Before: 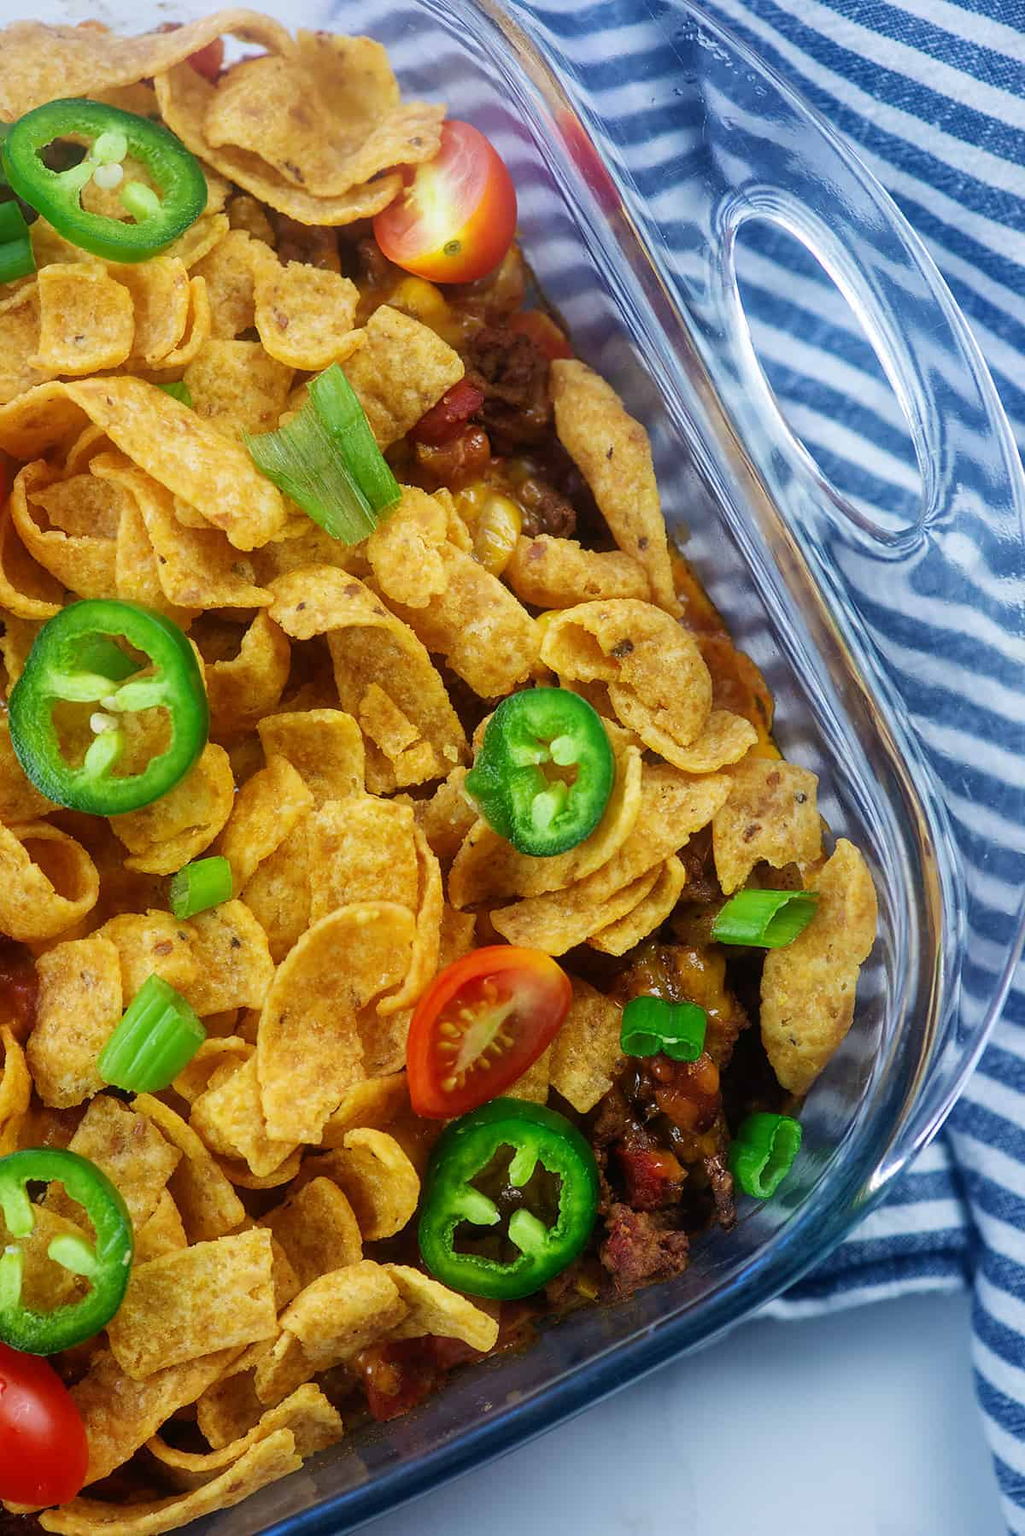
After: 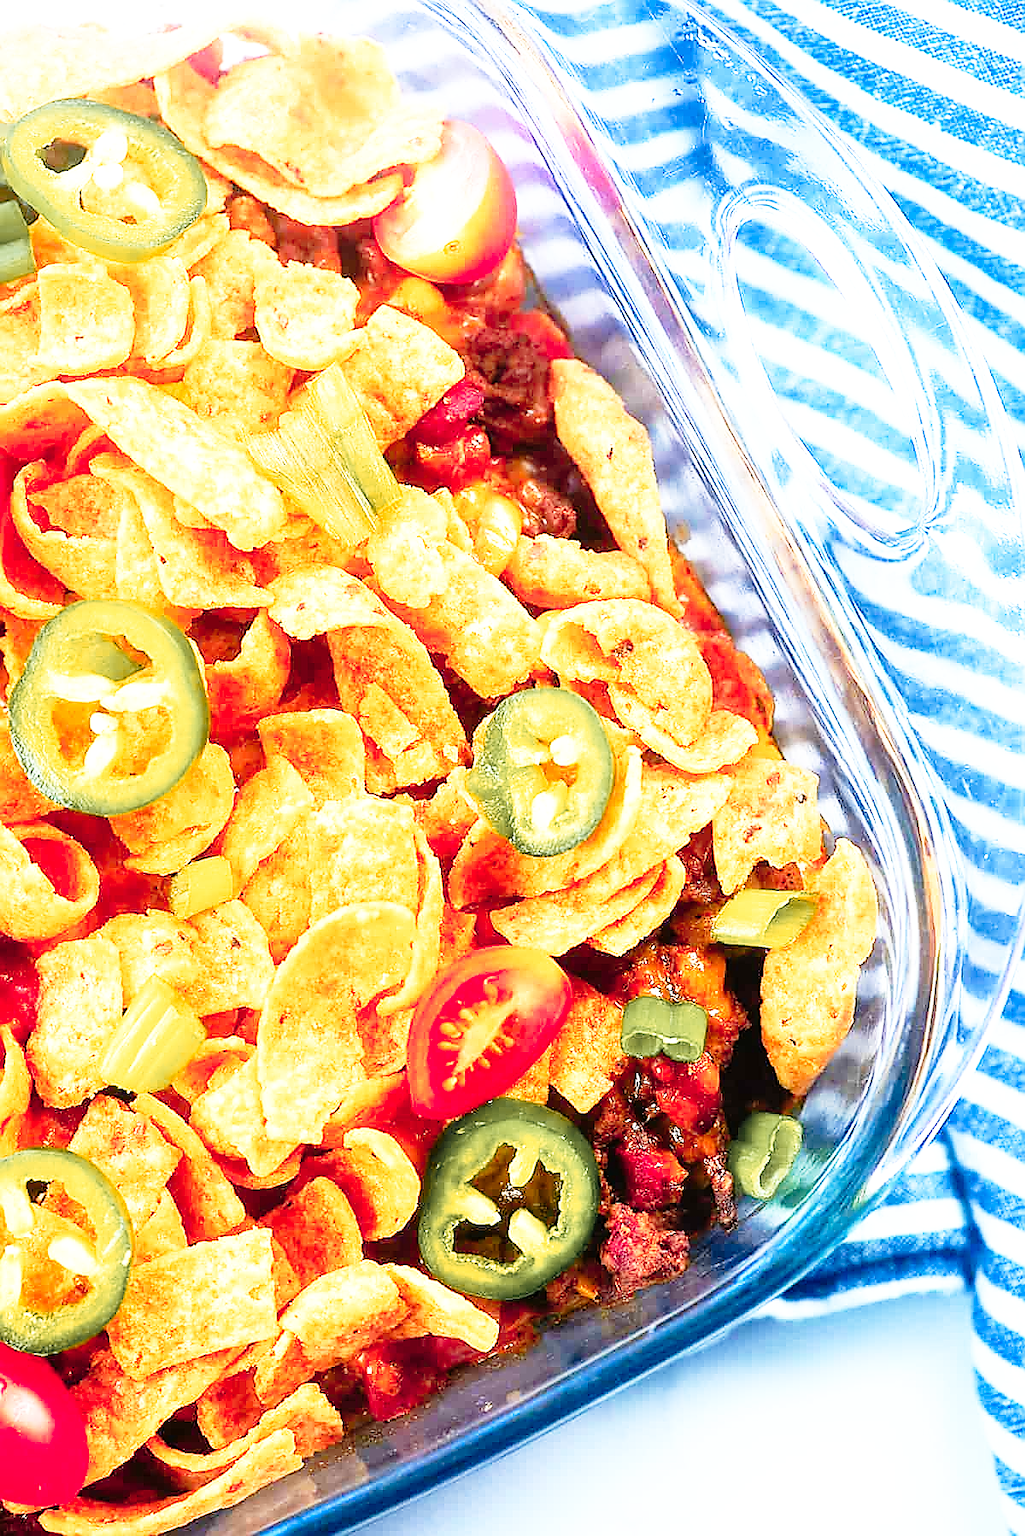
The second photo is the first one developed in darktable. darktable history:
base curve: curves: ch0 [(0, 0) (0.012, 0.01) (0.073, 0.168) (0.31, 0.711) (0.645, 0.957) (1, 1)], preserve colors none
exposure: black level correction 0, exposure 1 EV, compensate exposure bias true, compensate highlight preservation false
color zones: curves: ch1 [(0.263, 0.53) (0.376, 0.287) (0.487, 0.512) (0.748, 0.547) (1, 0.513)]; ch2 [(0.262, 0.45) (0.751, 0.477)], mix 31.98%
sharpen: radius 1.4, amount 1.25, threshold 0.7
